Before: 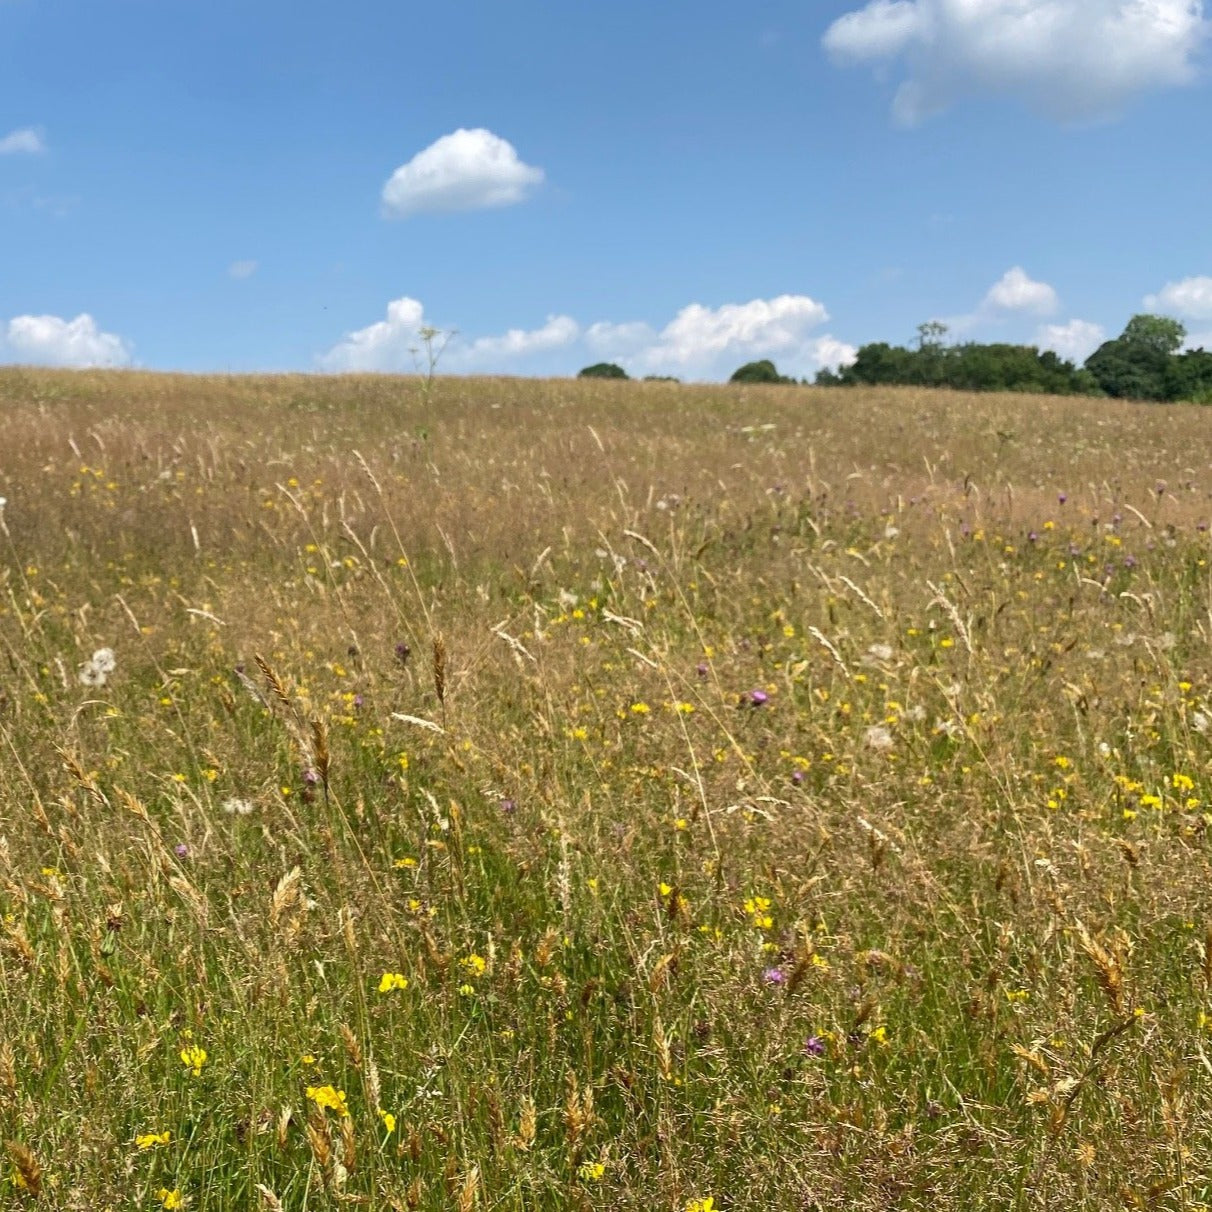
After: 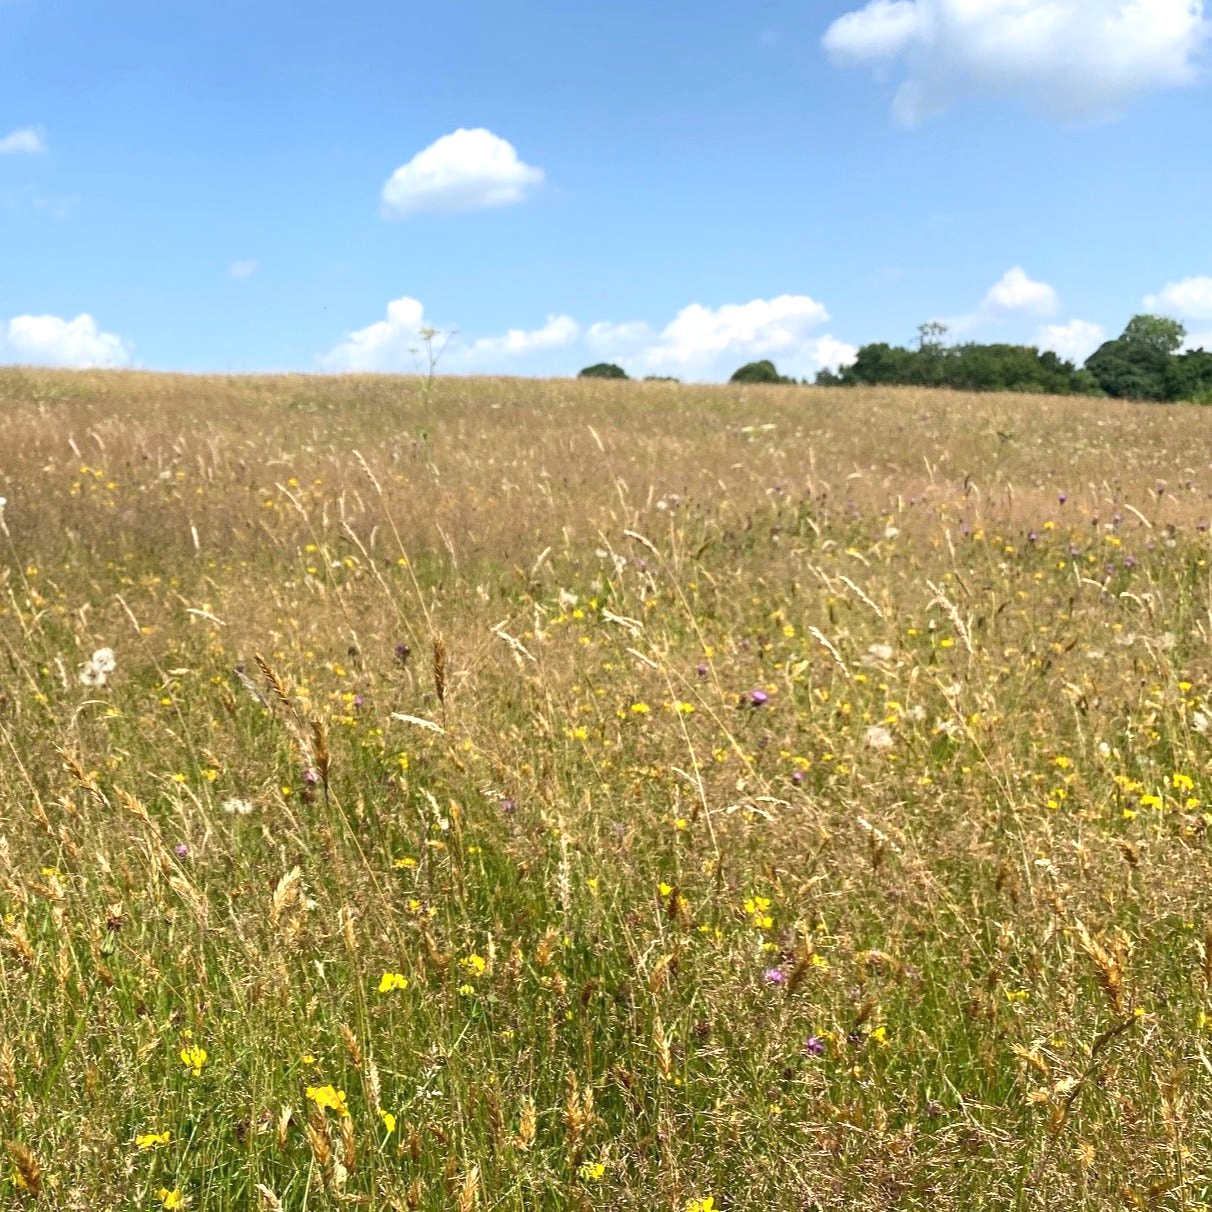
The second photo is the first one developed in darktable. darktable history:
shadows and highlights: shadows 0, highlights 40
exposure: exposure 0.4 EV, compensate highlight preservation false
white balance: red 1, blue 1
